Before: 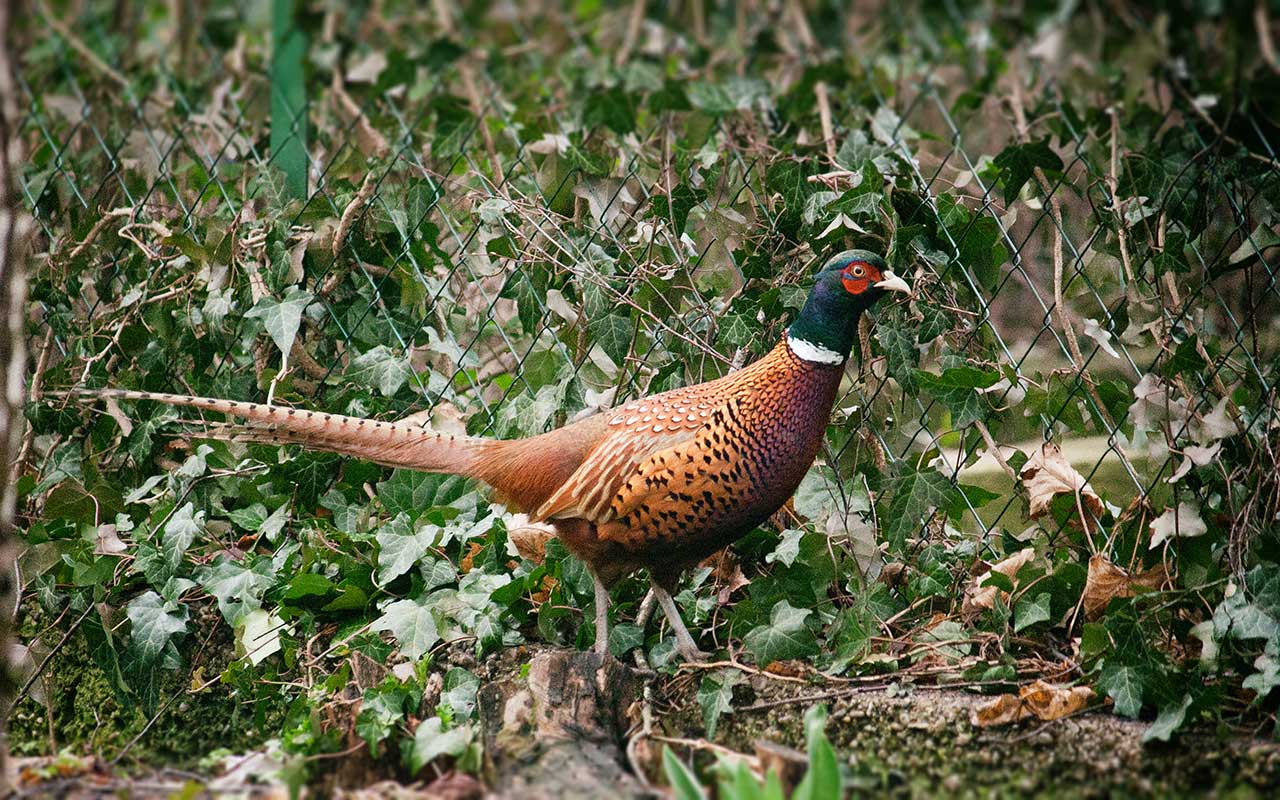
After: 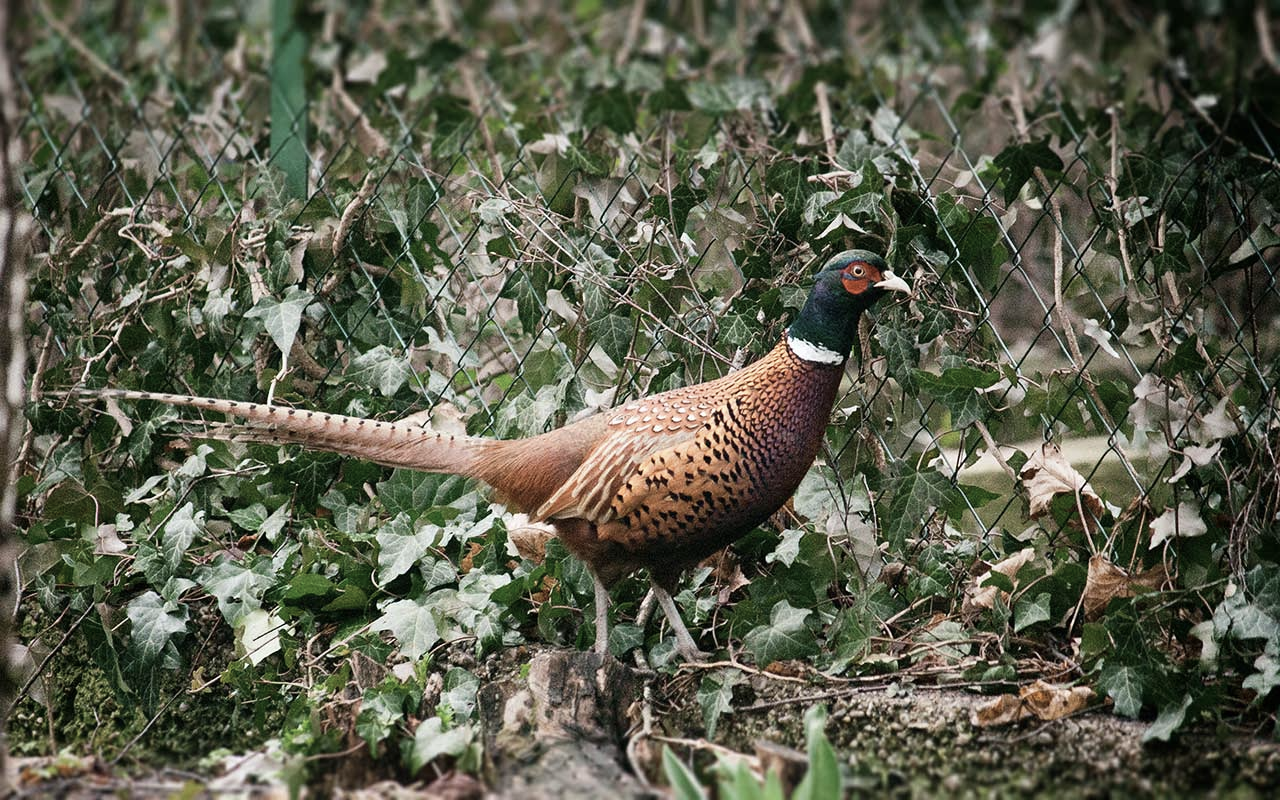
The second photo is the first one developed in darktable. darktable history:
contrast brightness saturation: contrast 0.102, saturation -0.37
